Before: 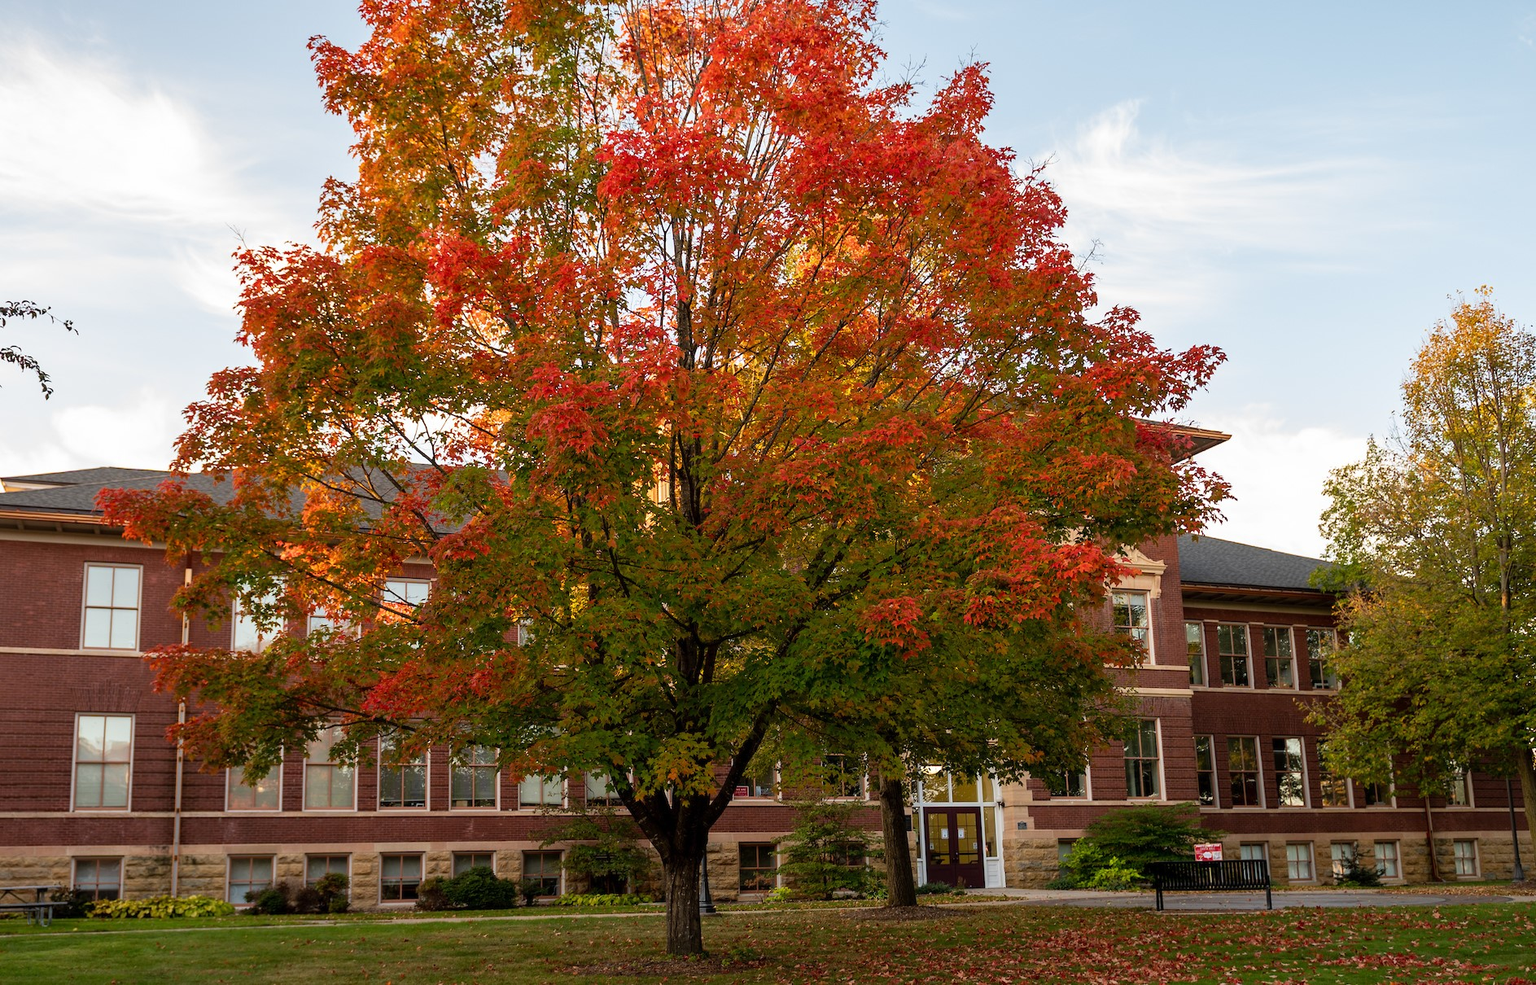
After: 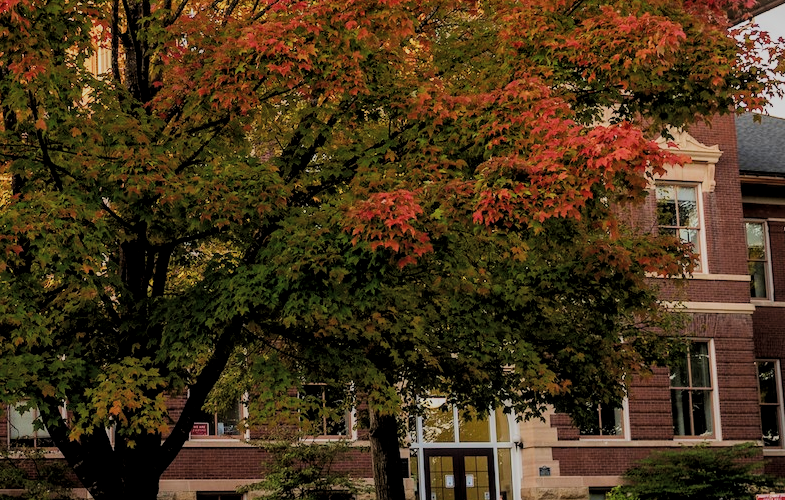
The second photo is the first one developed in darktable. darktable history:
crop: left 37.689%, top 44.892%, right 20.666%, bottom 13.769%
local contrast: on, module defaults
filmic rgb: black relative exposure -6.81 EV, white relative exposure 5.95 EV, hardness 2.69, color science v4 (2020), iterations of high-quality reconstruction 0
